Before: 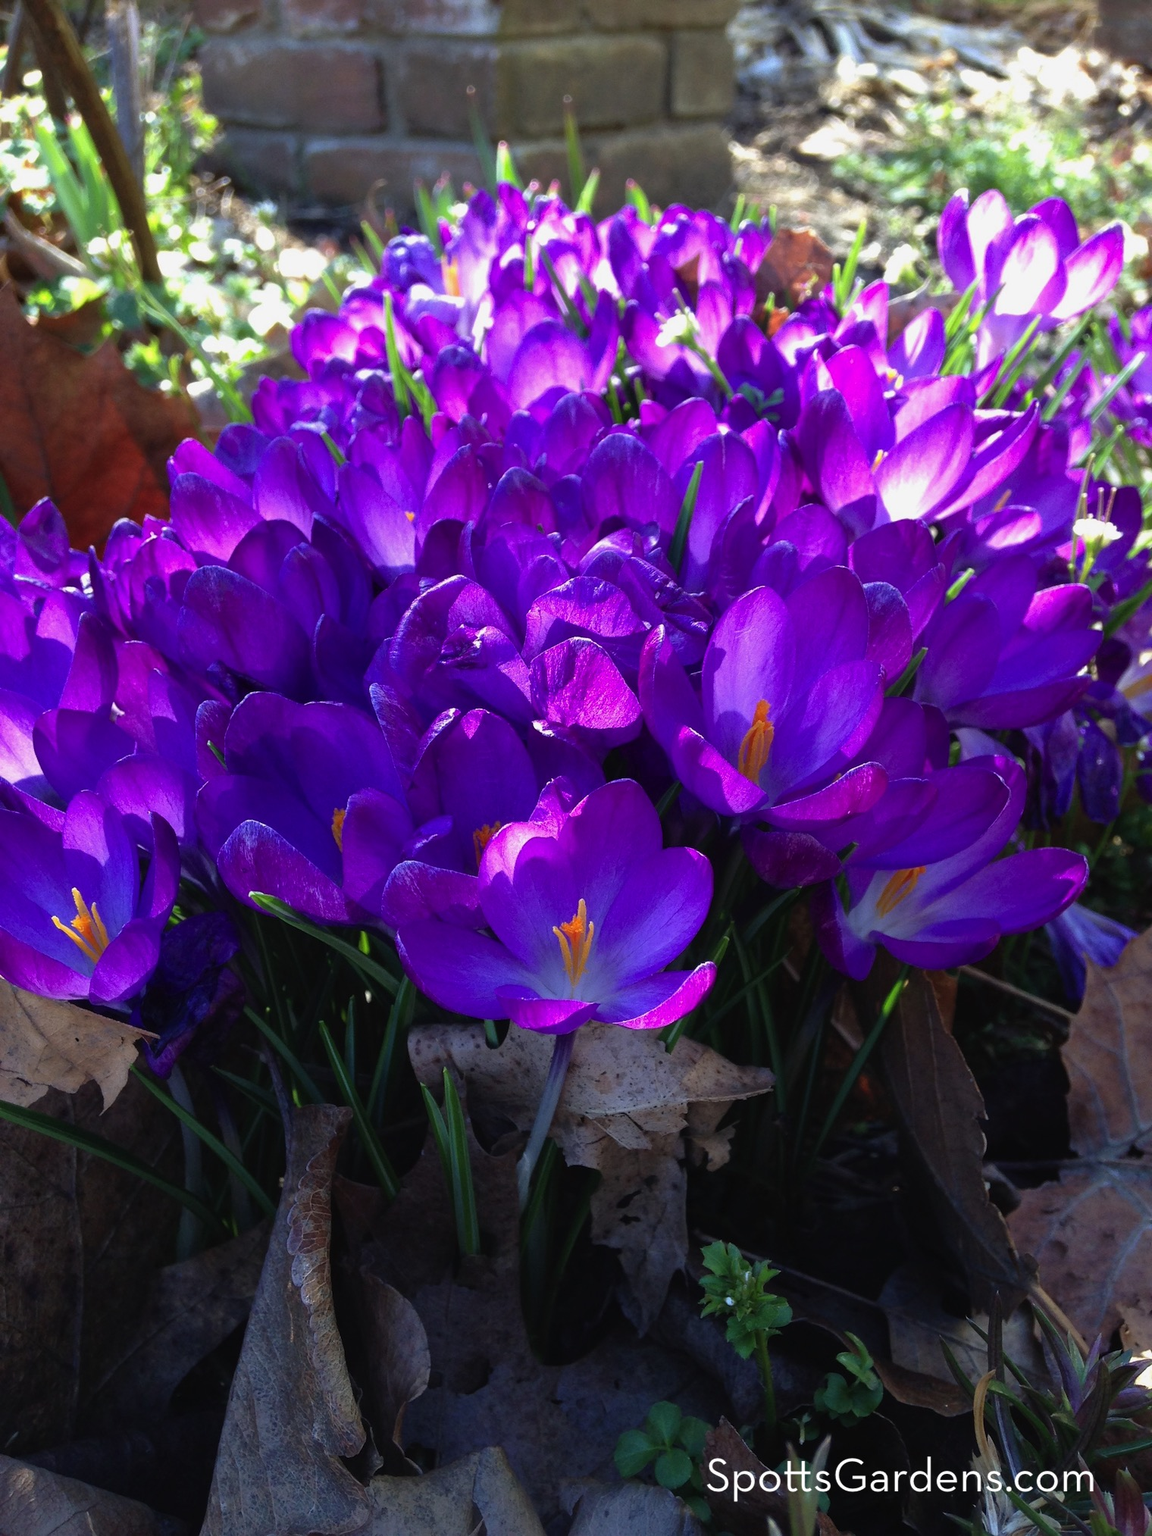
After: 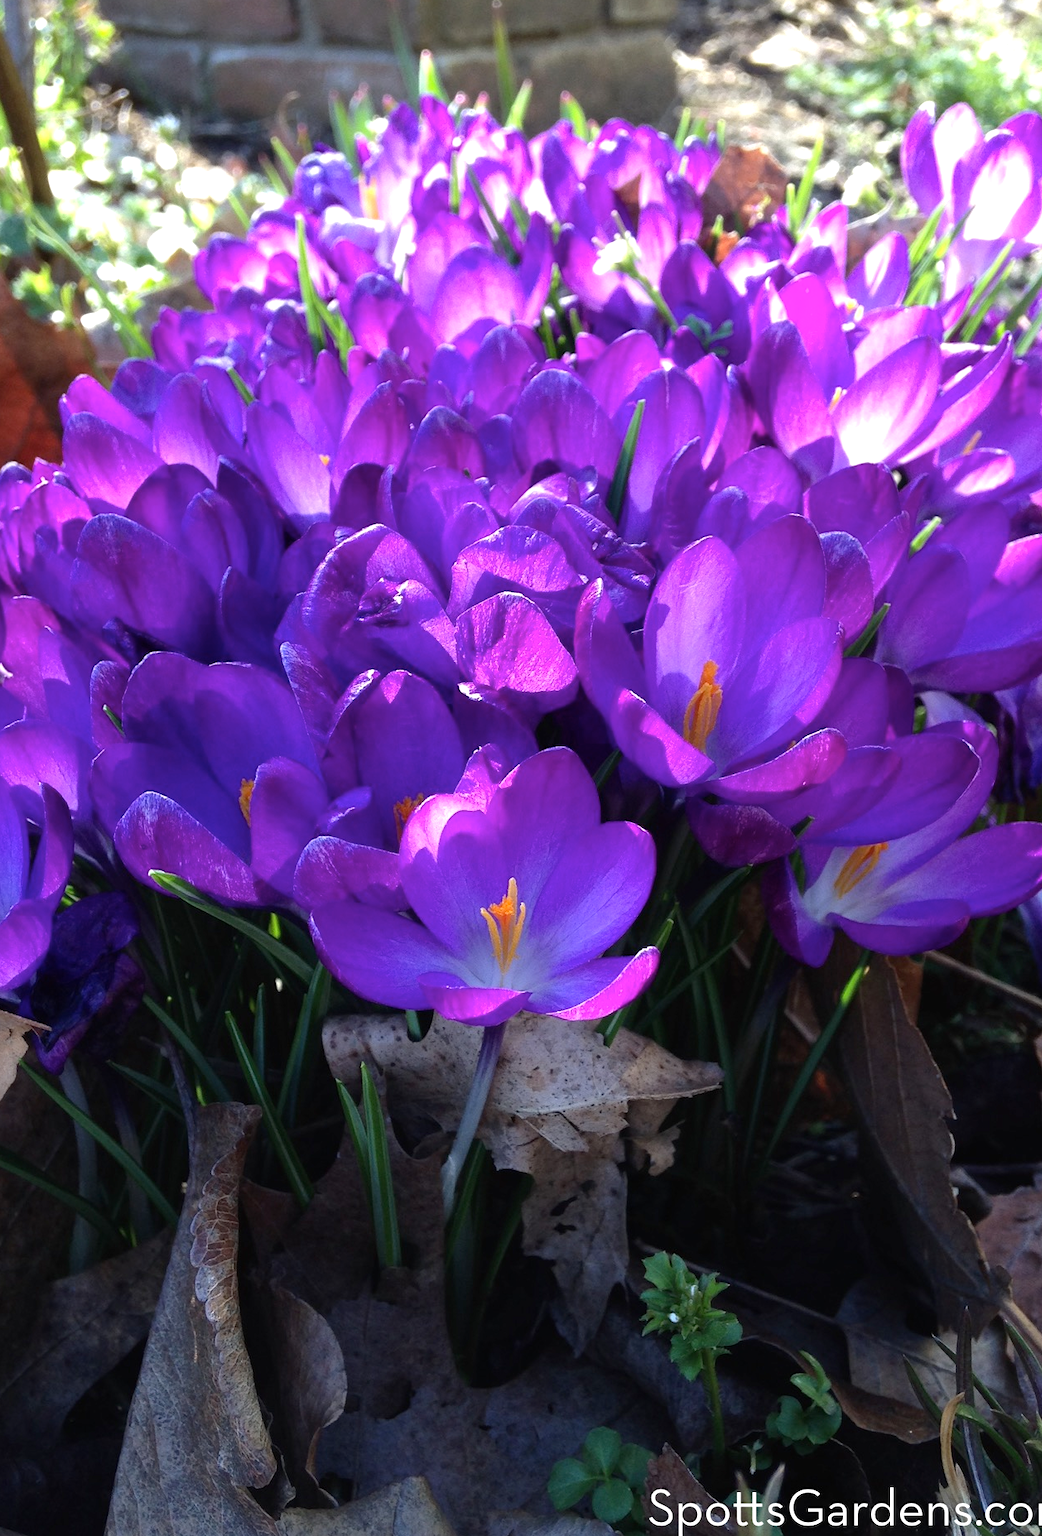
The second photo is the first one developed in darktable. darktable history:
tone equalizer: -8 EV -0.417 EV, -7 EV -0.389 EV, -6 EV -0.333 EV, -5 EV -0.222 EV, -3 EV 0.222 EV, -2 EV 0.333 EV, -1 EV 0.389 EV, +0 EV 0.417 EV, edges refinement/feathering 500, mask exposure compensation -1.57 EV, preserve details no
crop: left 9.807%, top 6.259%, right 7.334%, bottom 2.177%
